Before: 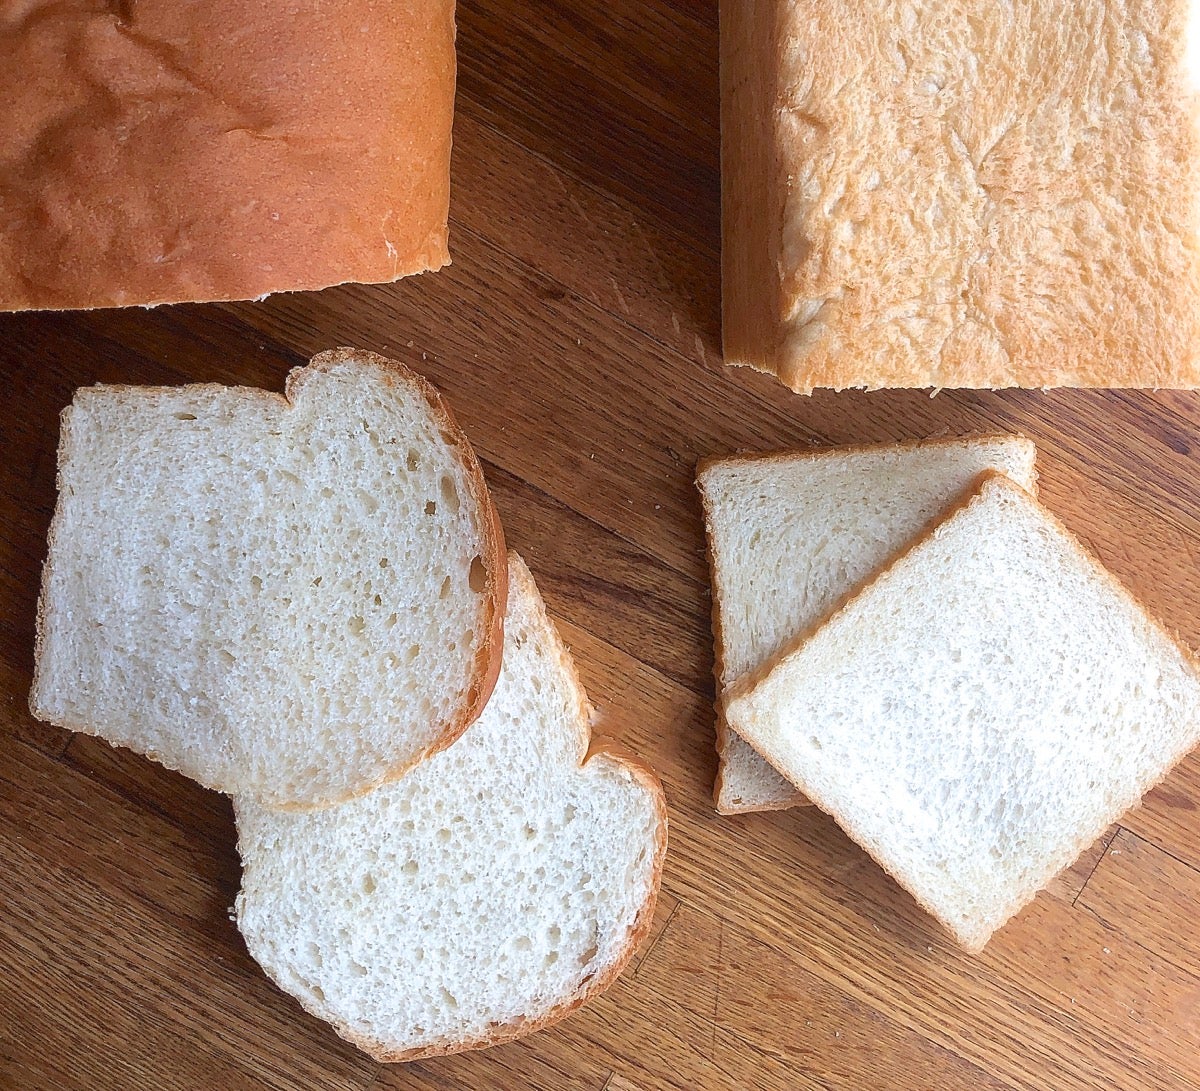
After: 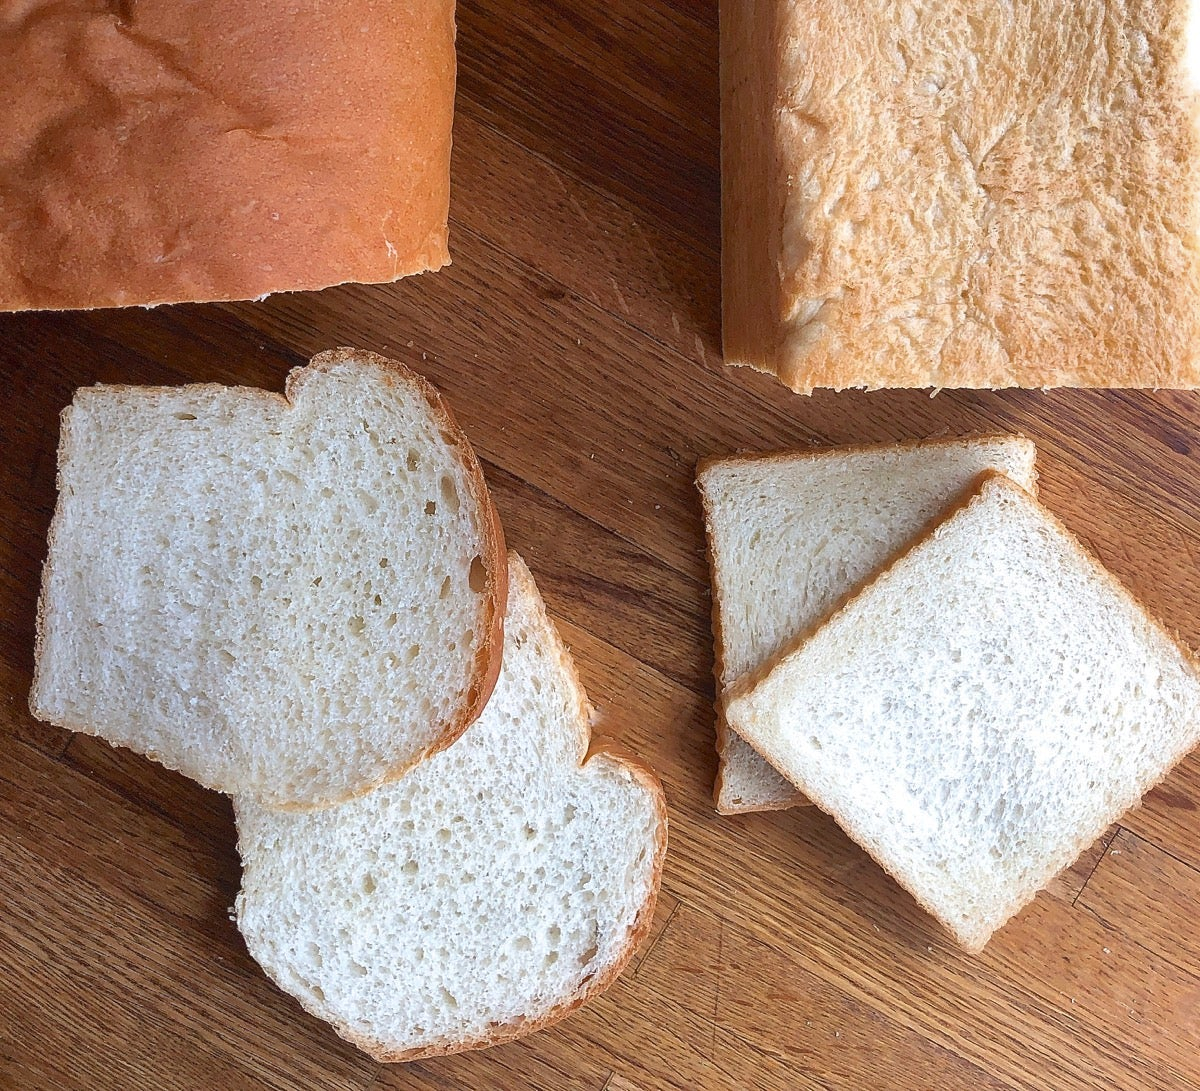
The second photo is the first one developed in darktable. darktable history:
shadows and highlights: radius 133.65, soften with gaussian
